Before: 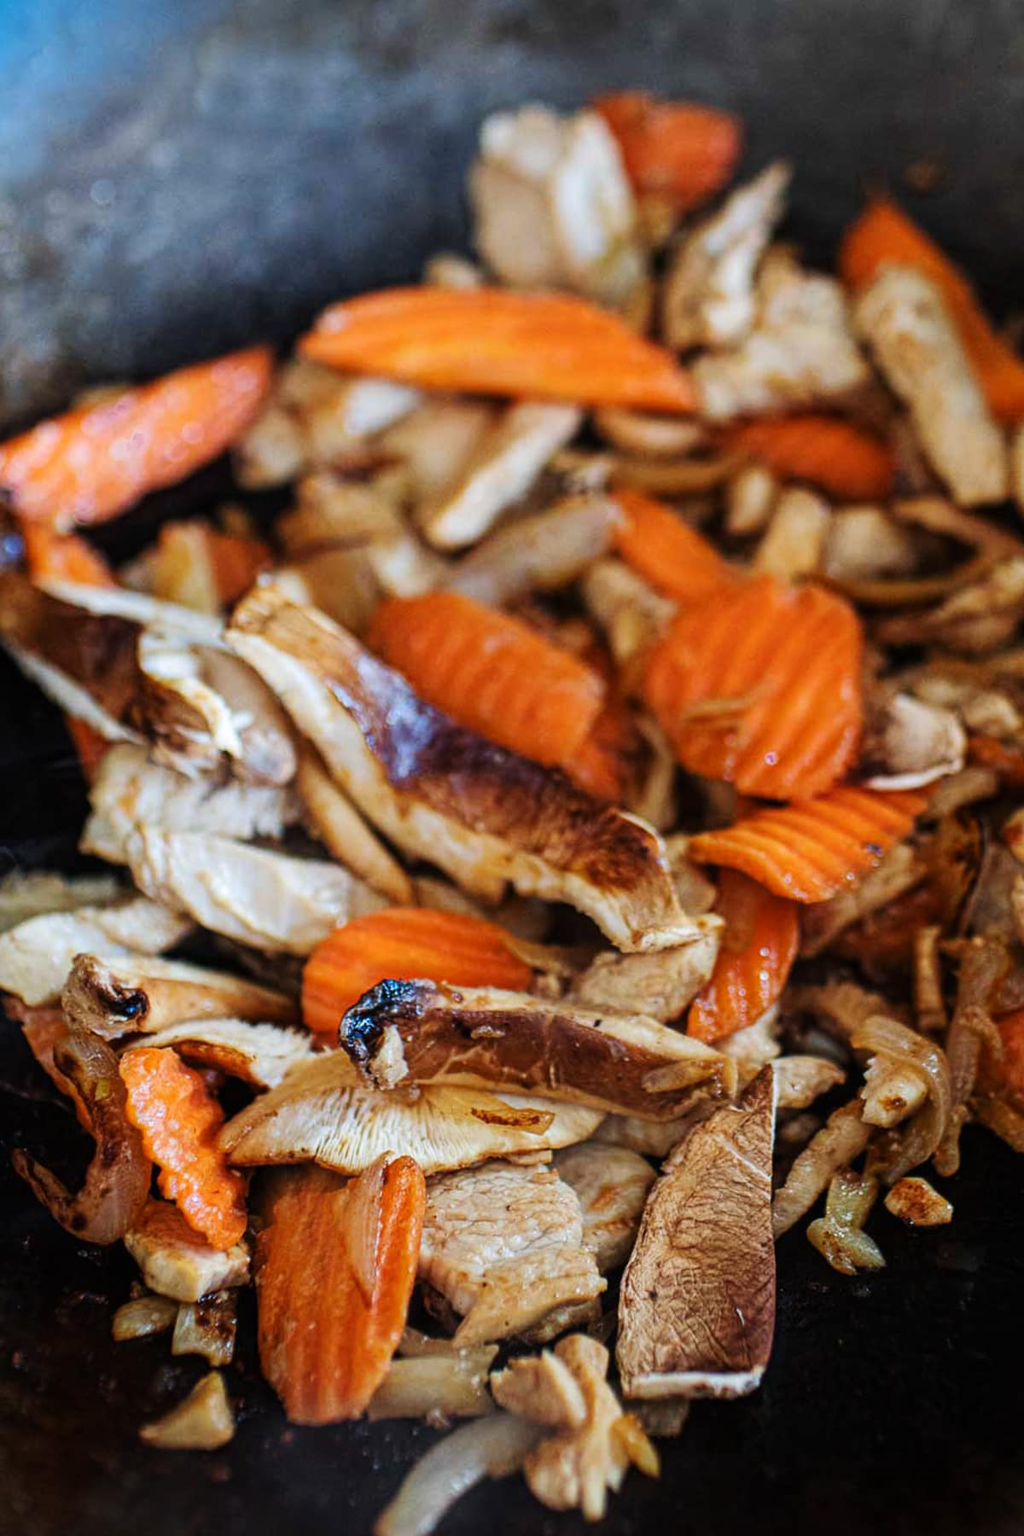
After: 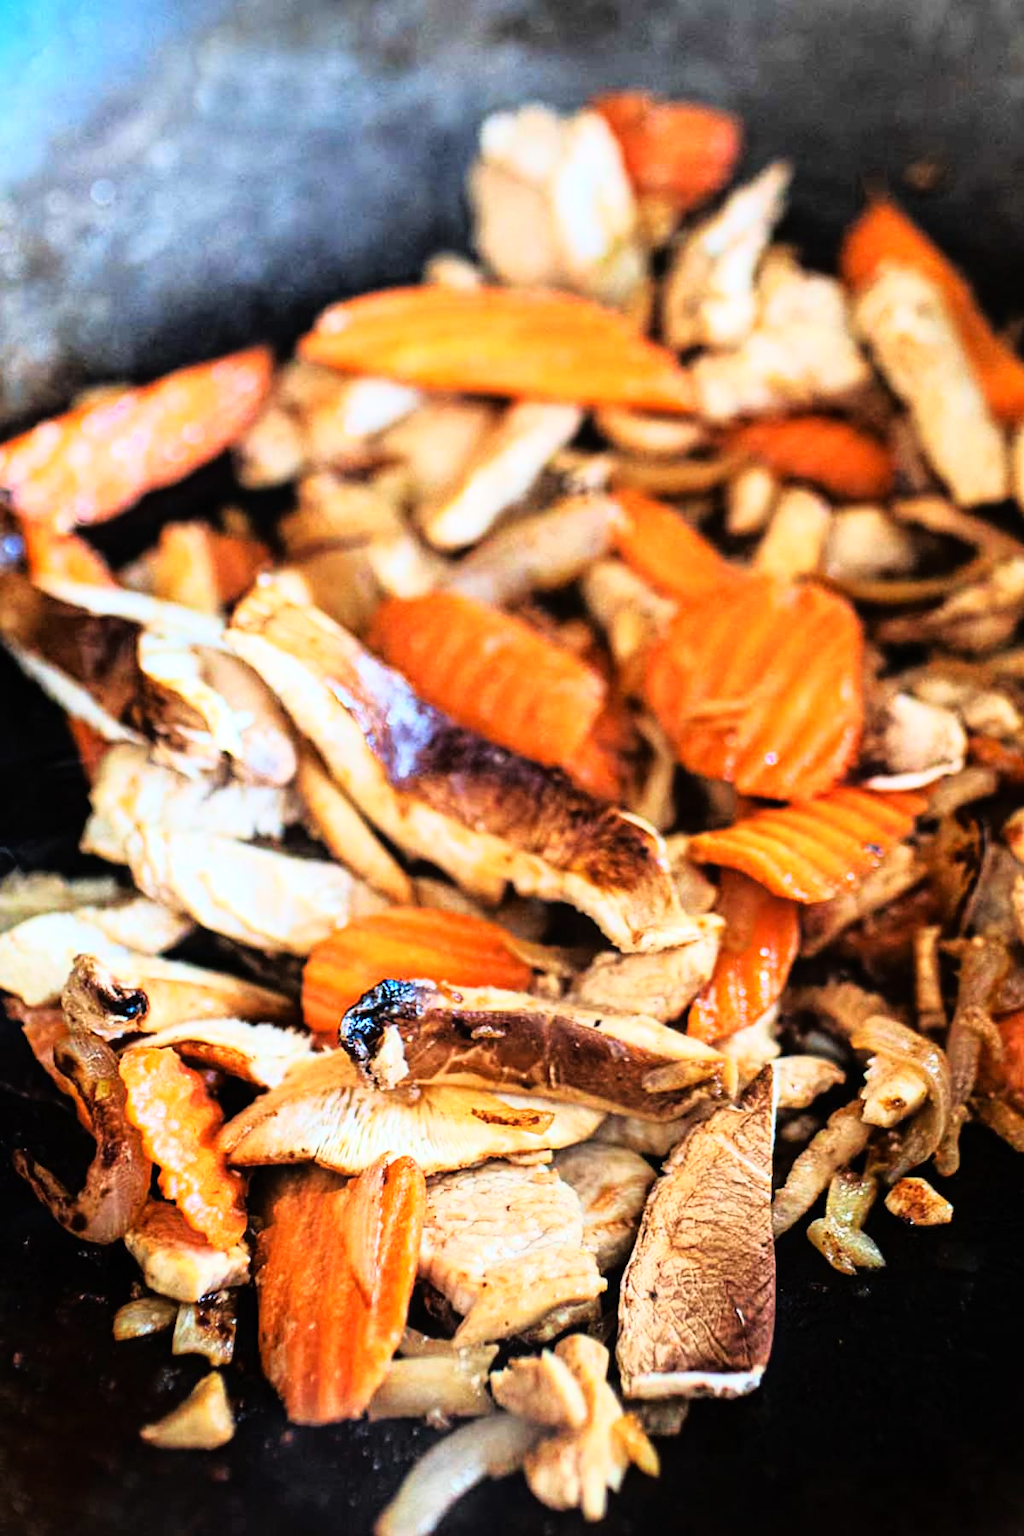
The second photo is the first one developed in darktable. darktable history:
color correction: highlights b* 0.053
base curve: curves: ch0 [(0, 0) (0.012, 0.01) (0.073, 0.168) (0.31, 0.711) (0.645, 0.957) (1, 1)]
